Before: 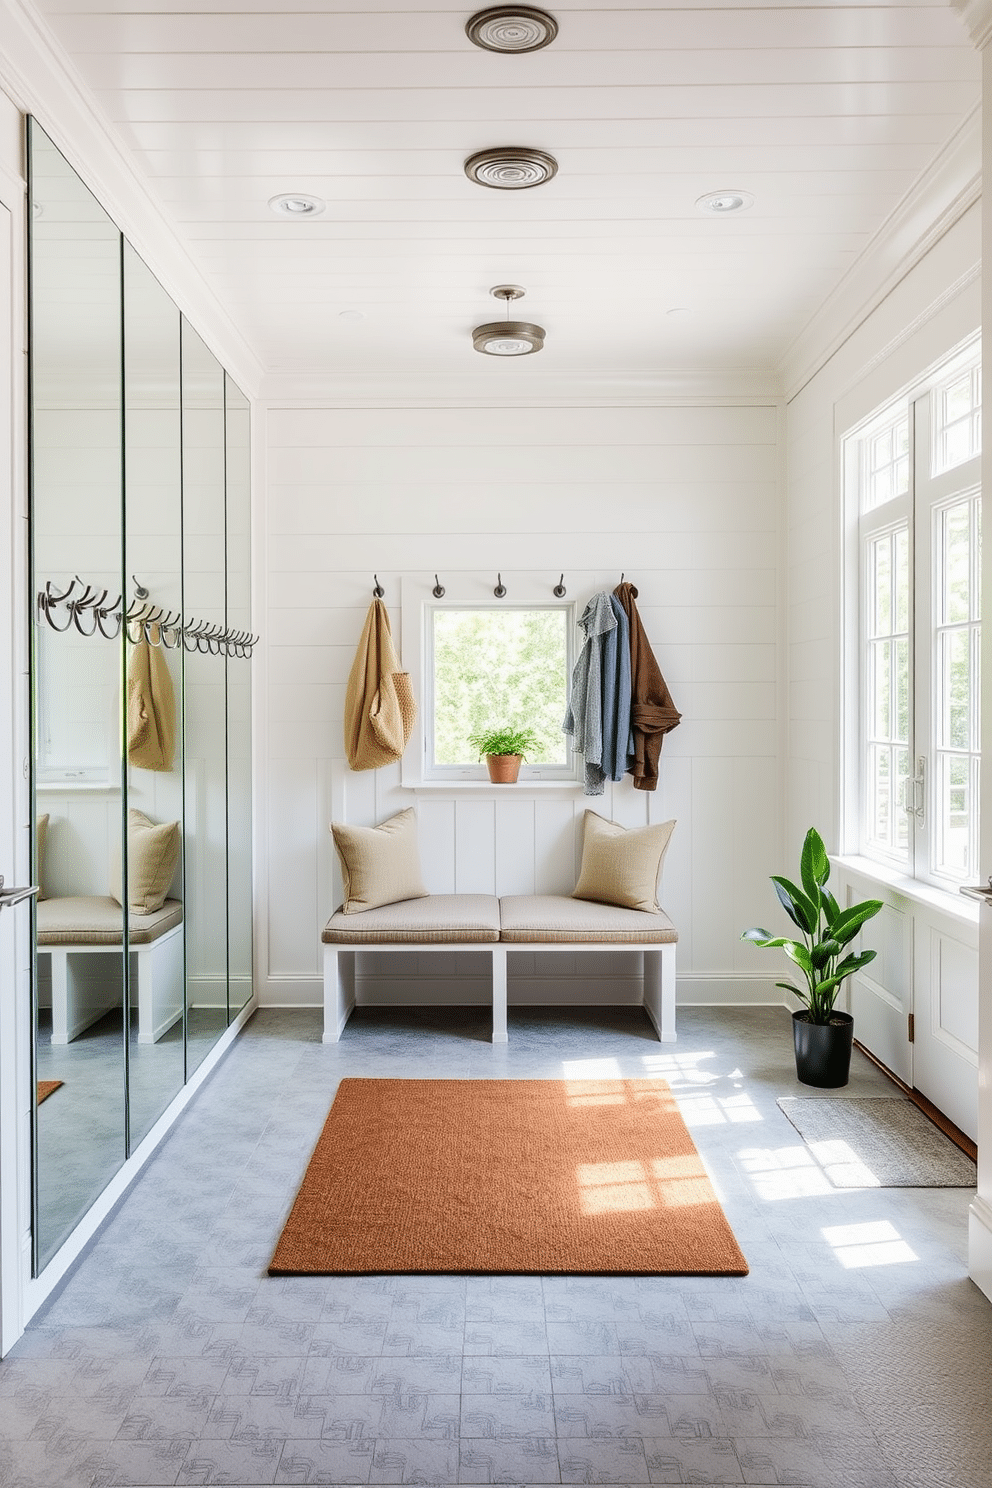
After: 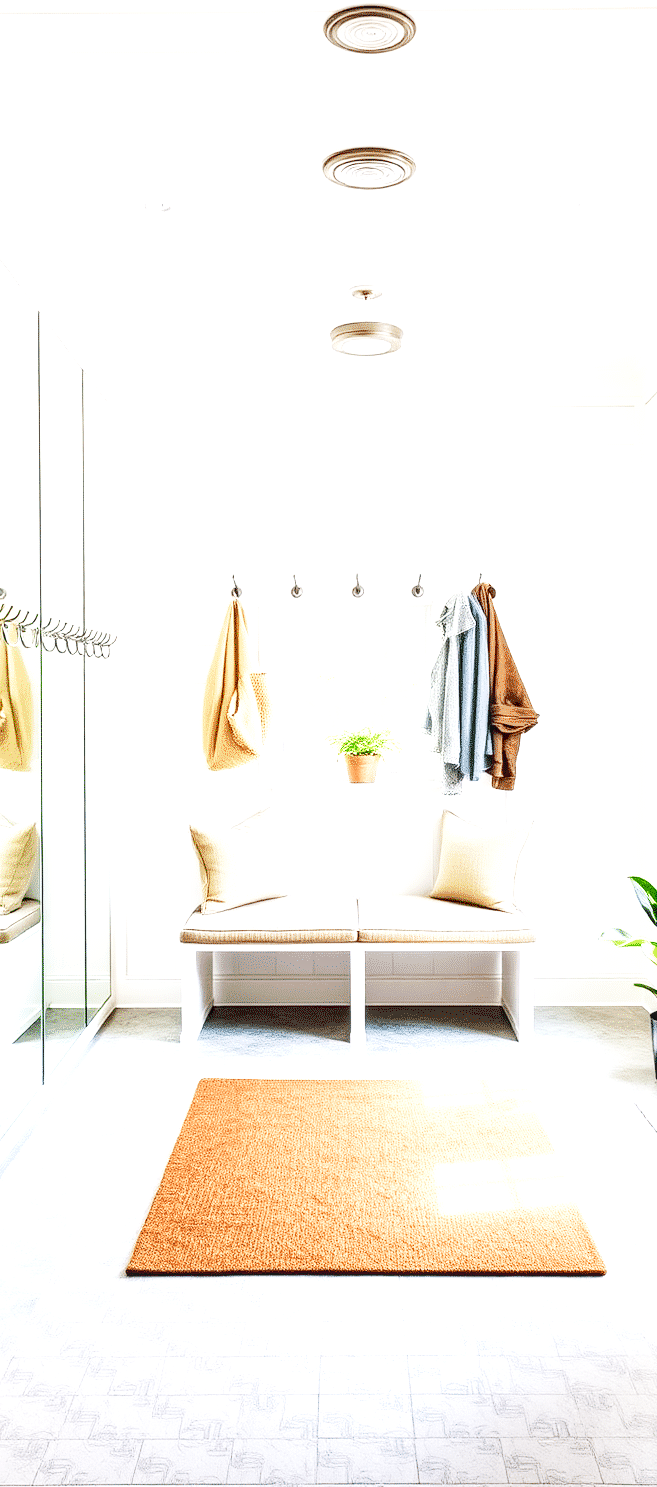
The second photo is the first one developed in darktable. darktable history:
base curve: curves: ch0 [(0, 0) (0.005, 0.002) (0.193, 0.295) (0.399, 0.664) (0.75, 0.928) (1, 1)], fusion 1, preserve colors none
exposure: black level correction -0.005, exposure 1.008 EV, compensate exposure bias true, compensate highlight preservation false
crop and rotate: left 14.332%, right 19.345%
local contrast: on, module defaults
